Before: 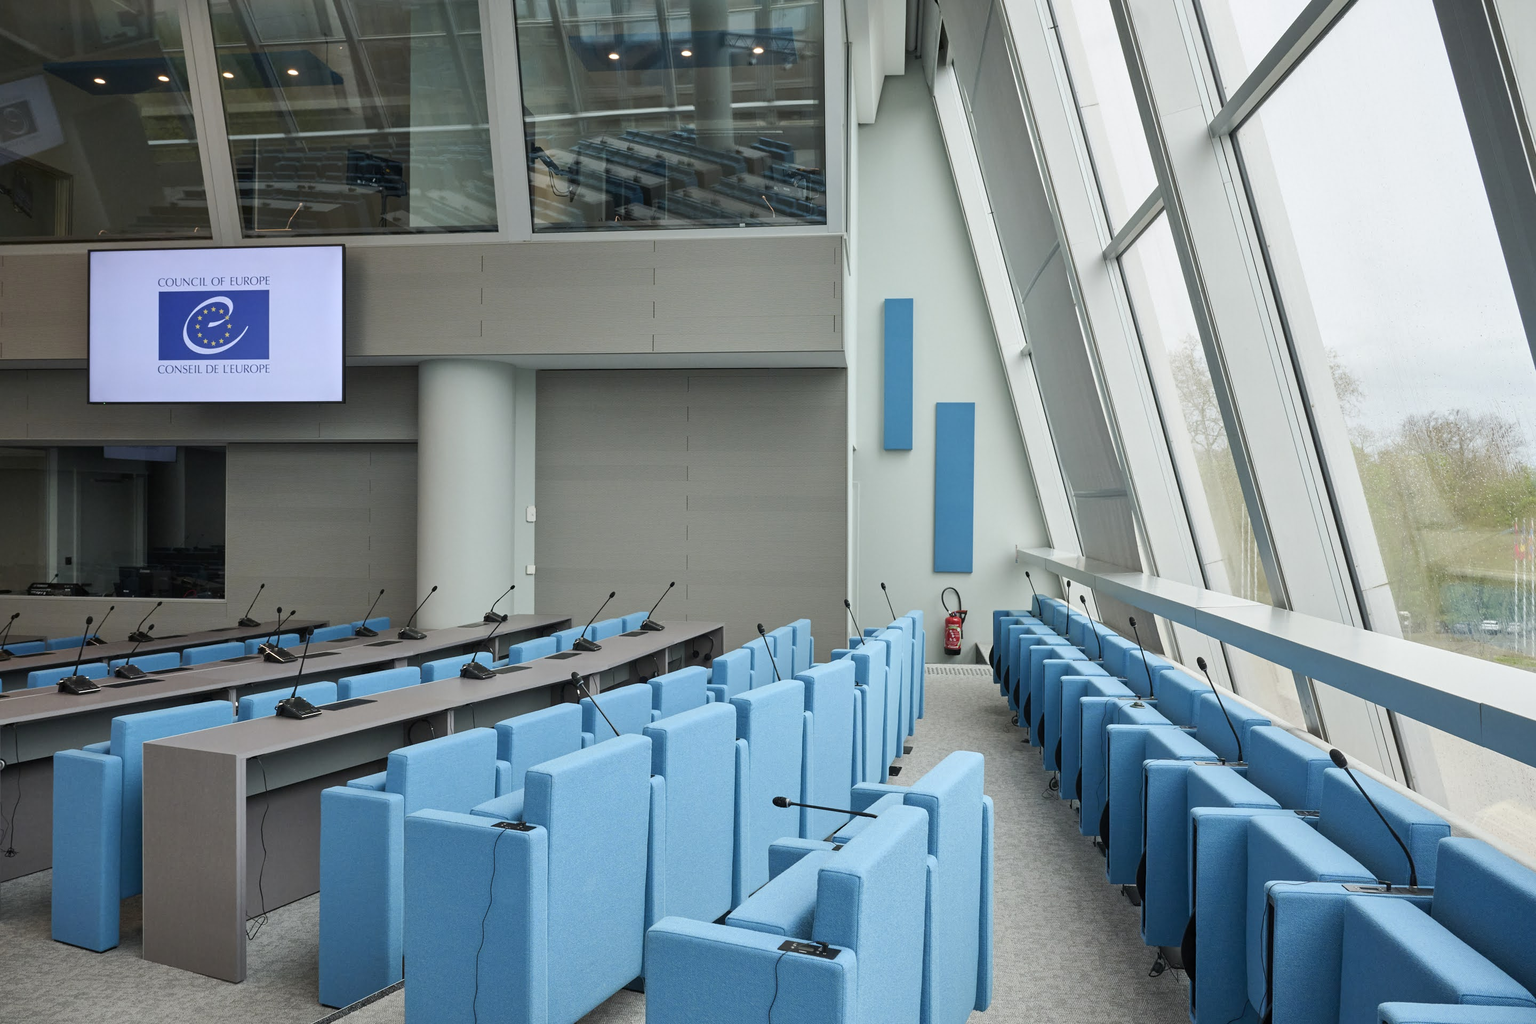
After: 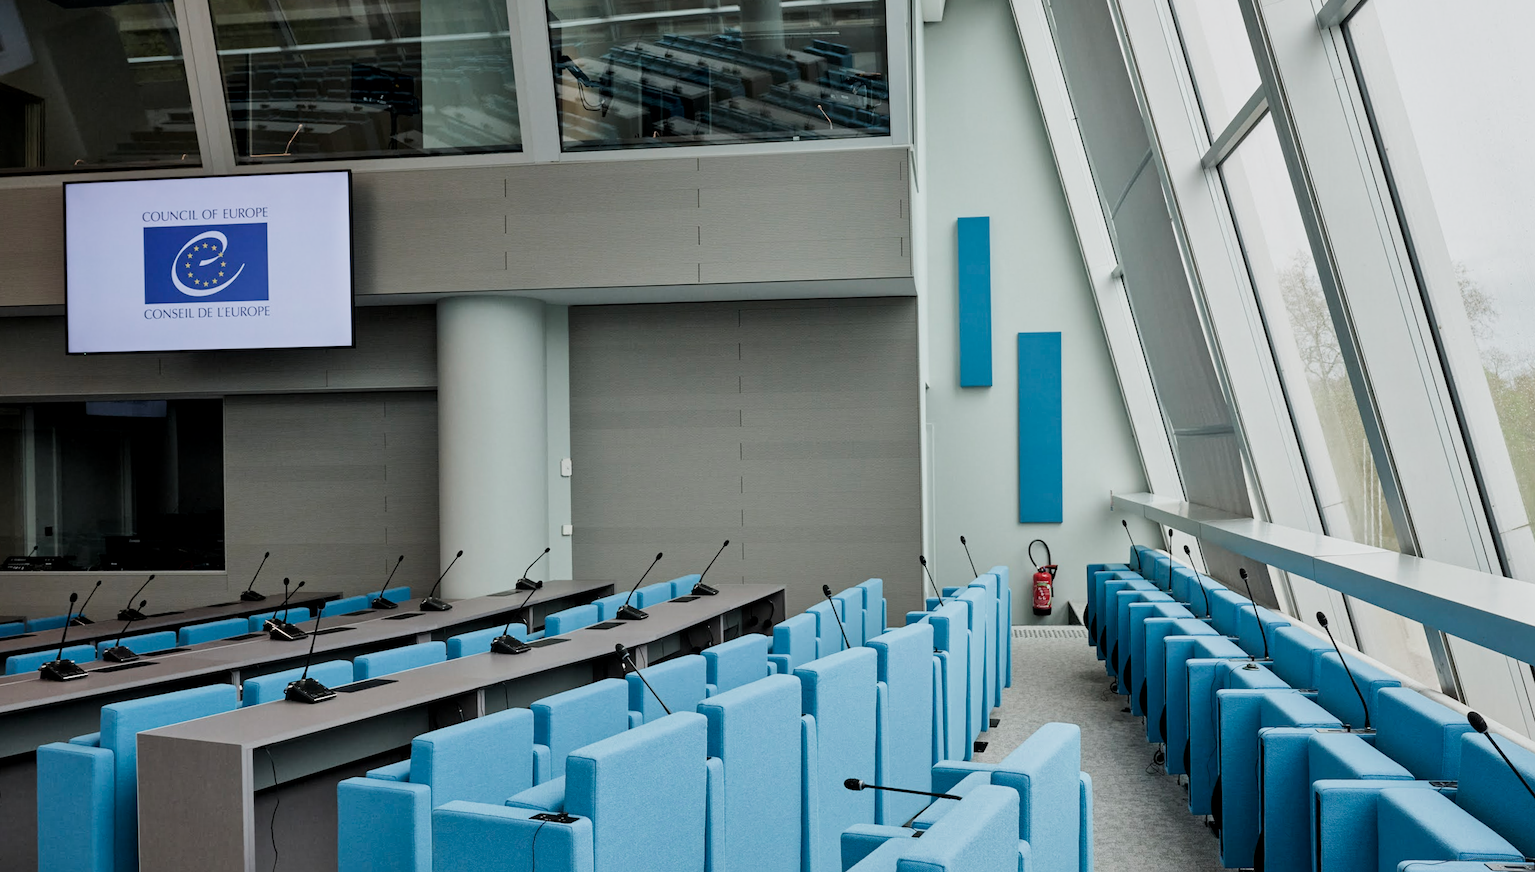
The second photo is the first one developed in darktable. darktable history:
filmic rgb: middle gray luminance 21.73%, black relative exposure -14 EV, white relative exposure 2.96 EV, threshold 6 EV, target black luminance 0%, hardness 8.81, latitude 59.69%, contrast 1.208, highlights saturation mix 5%, shadows ↔ highlights balance 41.6%, add noise in highlights 0, color science v3 (2019), use custom middle-gray values true, iterations of high-quality reconstruction 0, contrast in highlights soft, enable highlight reconstruction true
rotate and perspective: rotation -1.24°, automatic cropping off
crop and rotate: left 2.425%, top 11.305%, right 9.6%, bottom 15.08%
local contrast: mode bilateral grid, contrast 20, coarseness 50, detail 120%, midtone range 0.2
